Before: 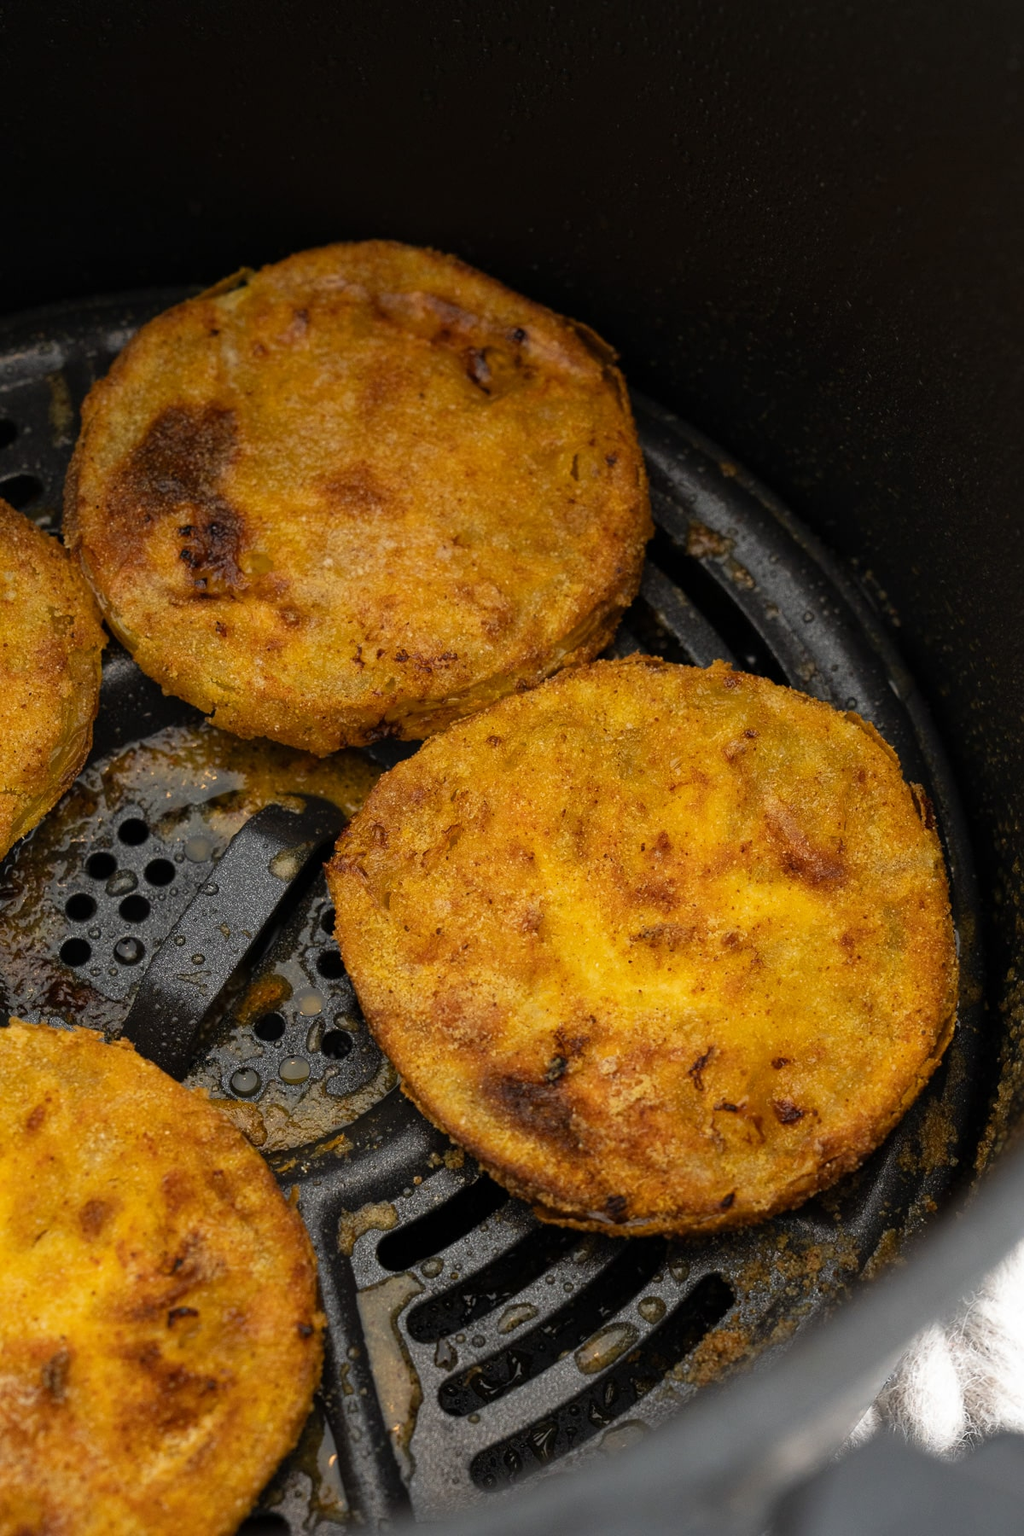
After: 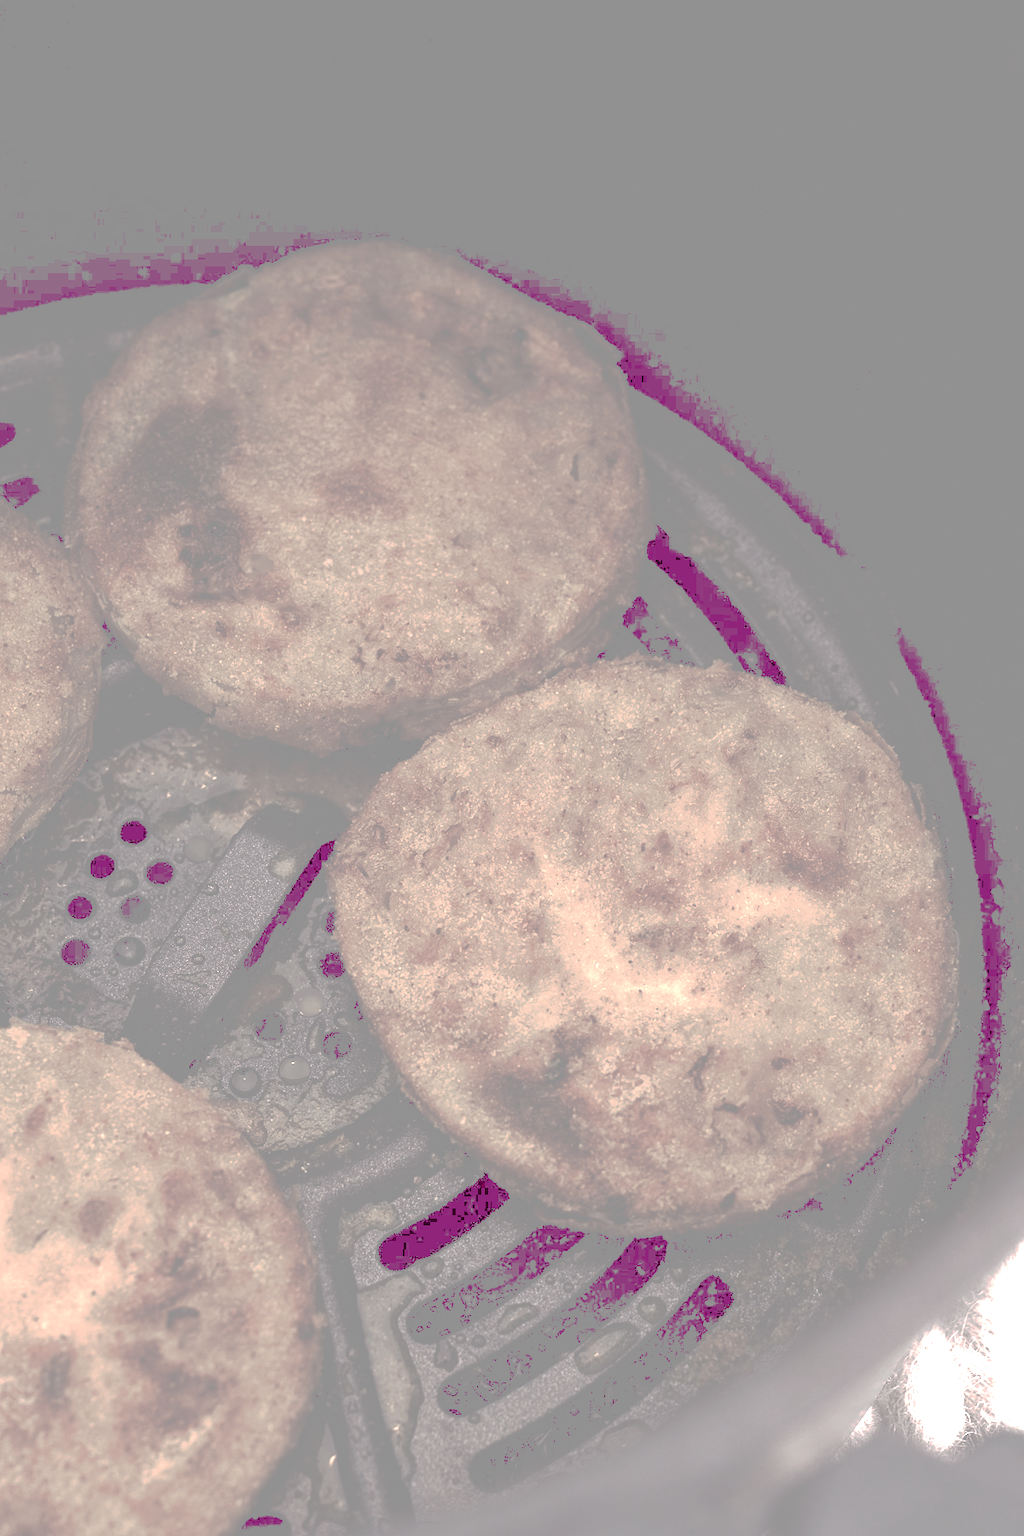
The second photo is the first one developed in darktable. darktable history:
exposure: black level correction 0, exposure 0.7 EV, compensate exposure bias true, compensate highlight preservation false
color zones: curves: ch1 [(0, 0.34) (0.143, 0.164) (0.286, 0.152) (0.429, 0.176) (0.571, 0.173) (0.714, 0.188) (0.857, 0.199) (1, 0.34)]
color balance rgb: shadows lift › chroma 6.43%, shadows lift › hue 305.74°, highlights gain › chroma 2.43%, highlights gain › hue 35.74°, global offset › chroma 0.28%, global offset › hue 320.29°, linear chroma grading › global chroma 5.5%, perceptual saturation grading › global saturation 30%, contrast 5.15%
tone curve: curves: ch0 [(0, 0) (0.003, 0.6) (0.011, 0.6) (0.025, 0.601) (0.044, 0.601) (0.069, 0.601) (0.1, 0.601) (0.136, 0.602) (0.177, 0.605) (0.224, 0.609) (0.277, 0.615) (0.335, 0.625) (0.399, 0.633) (0.468, 0.654) (0.543, 0.676) (0.623, 0.71) (0.709, 0.753) (0.801, 0.802) (0.898, 0.85) (1, 1)], preserve colors none
